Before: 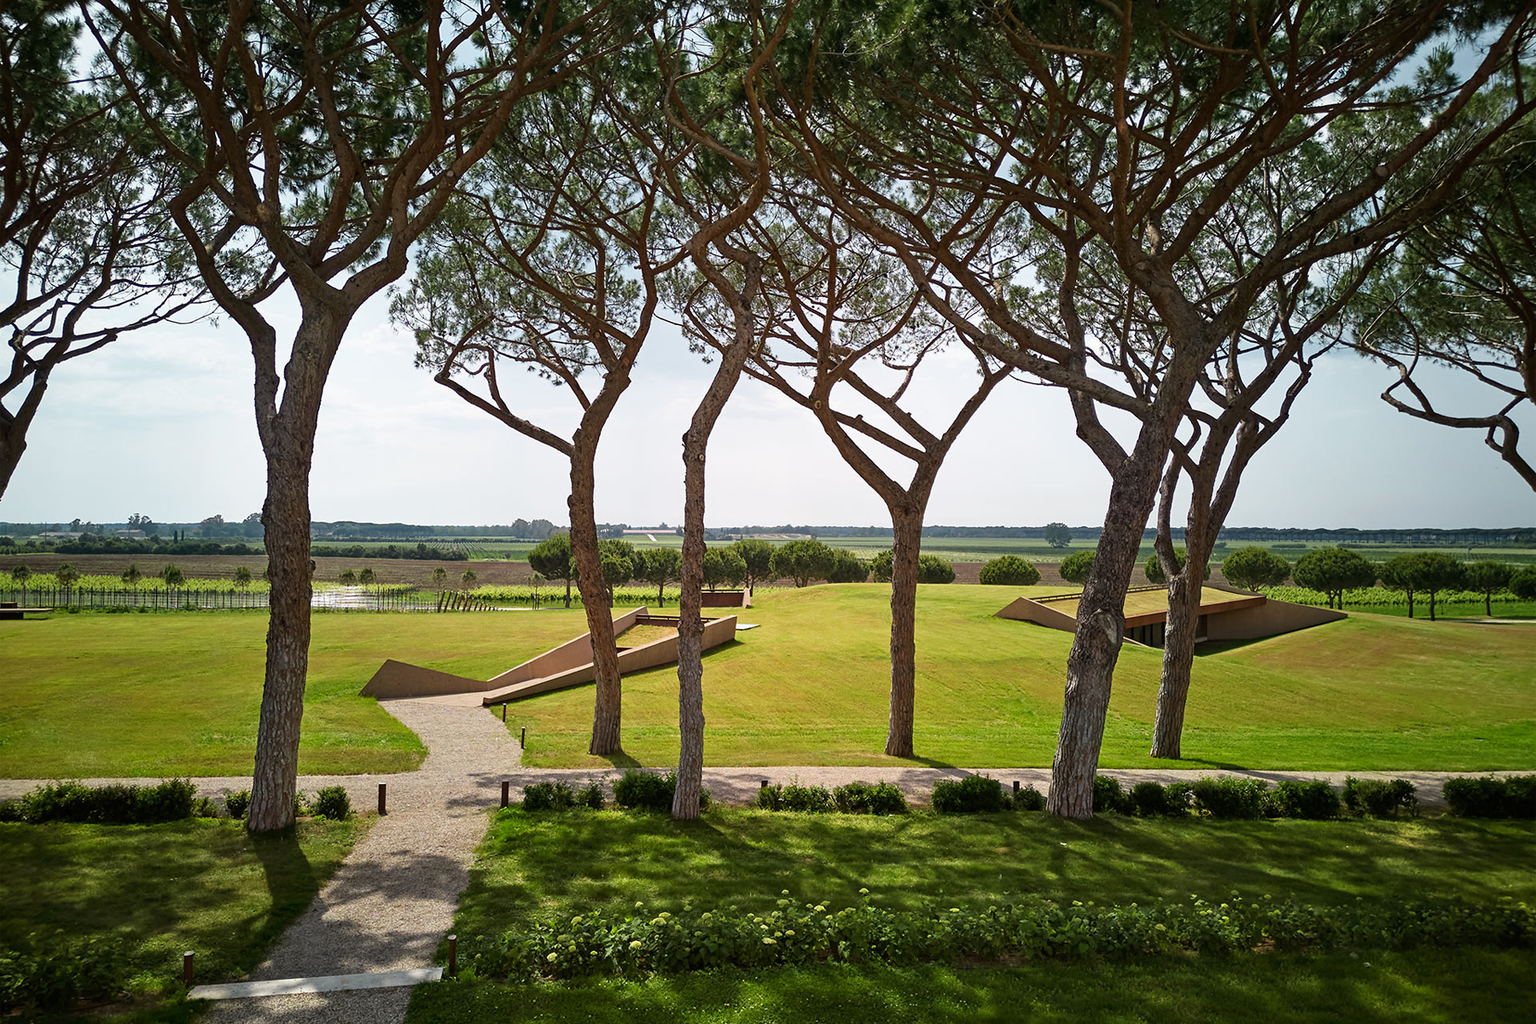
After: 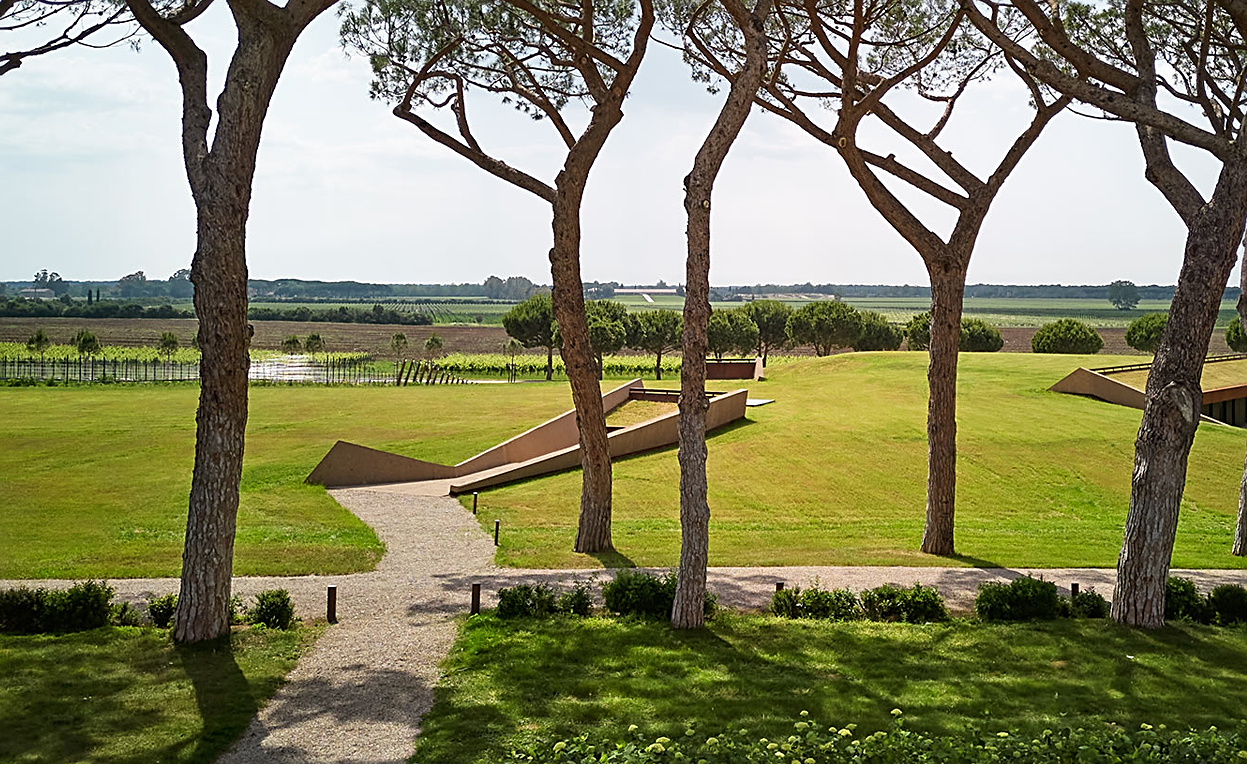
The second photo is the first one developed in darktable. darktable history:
crop: left 6.488%, top 27.668%, right 24.183%, bottom 8.656%
sharpen: on, module defaults
